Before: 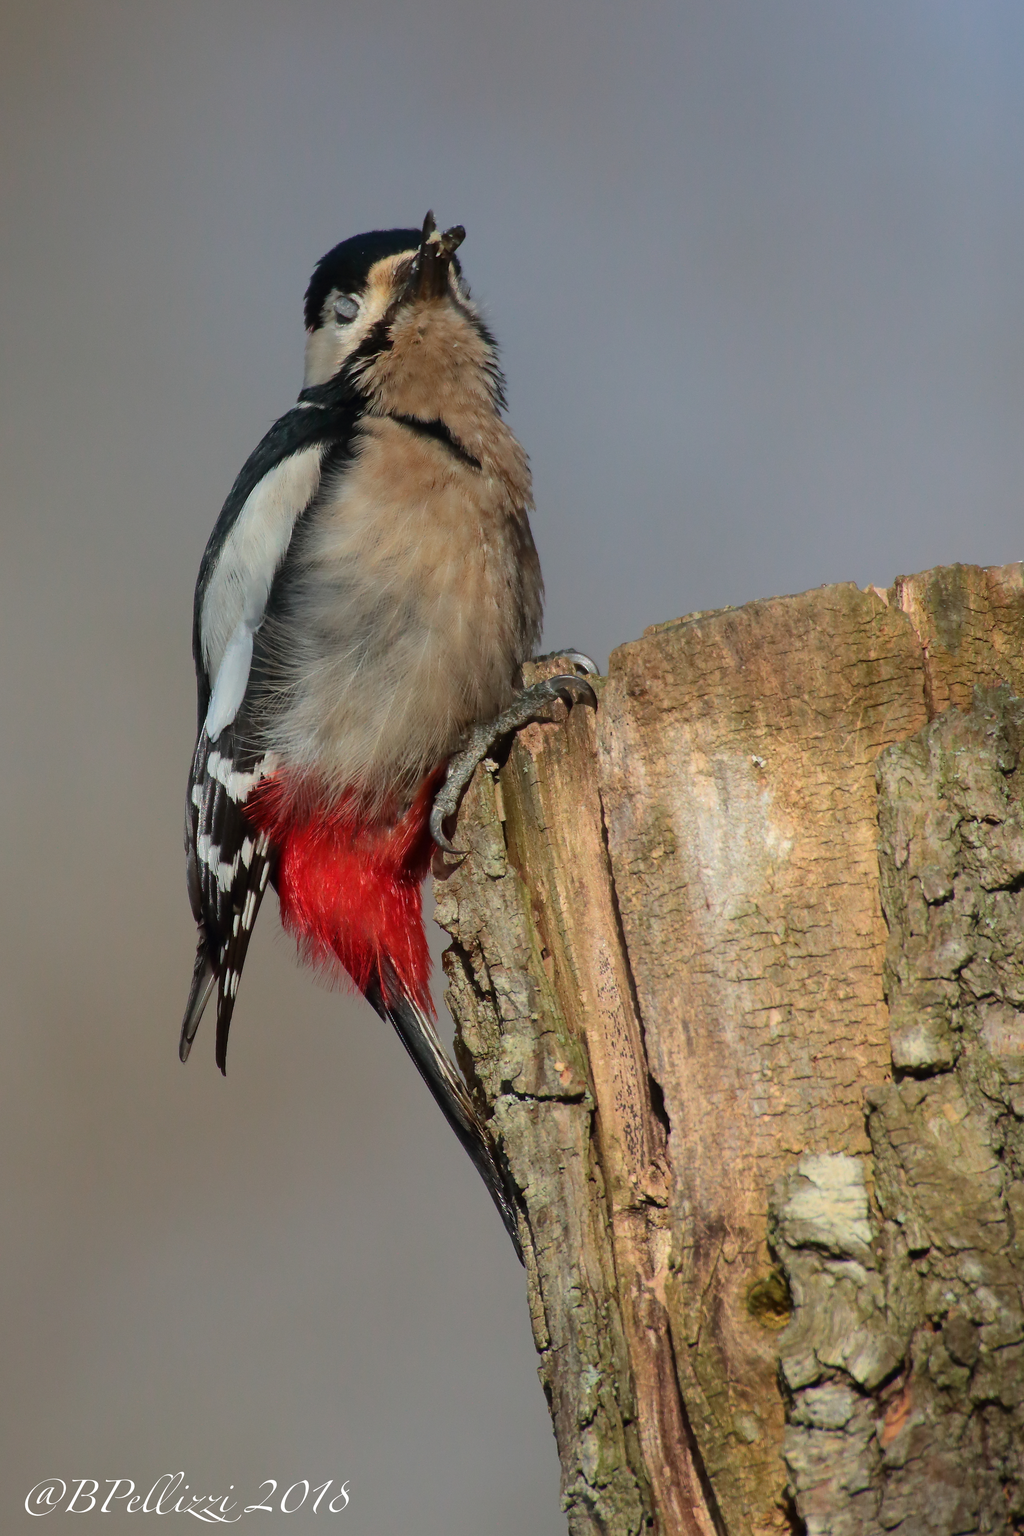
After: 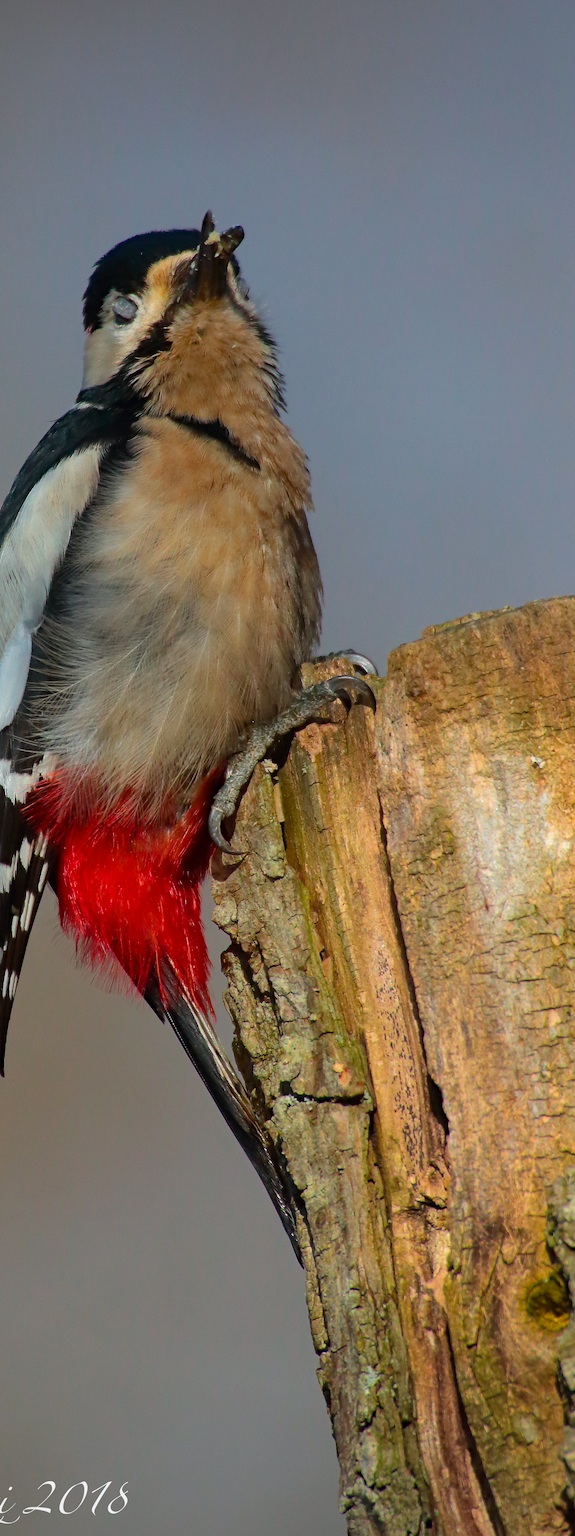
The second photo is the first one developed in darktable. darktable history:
crop: left 21.674%, right 22.086%
color balance rgb: perceptual saturation grading › global saturation 20%, global vibrance 20%
vignetting: fall-off radius 60.92%
haze removal: adaptive false
